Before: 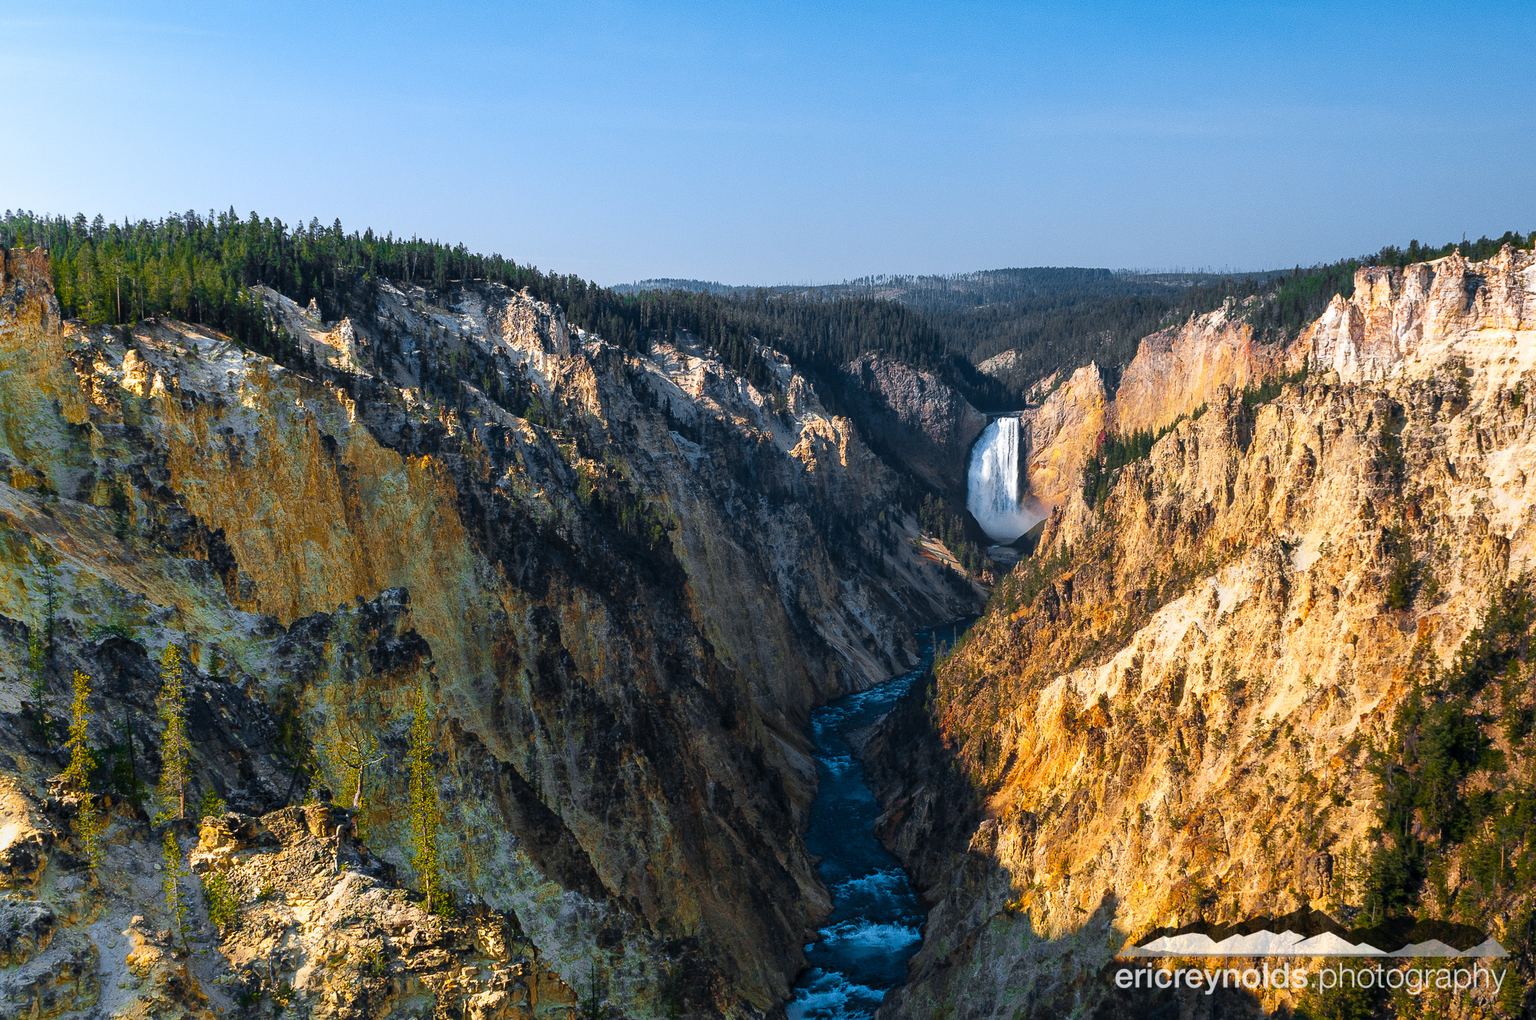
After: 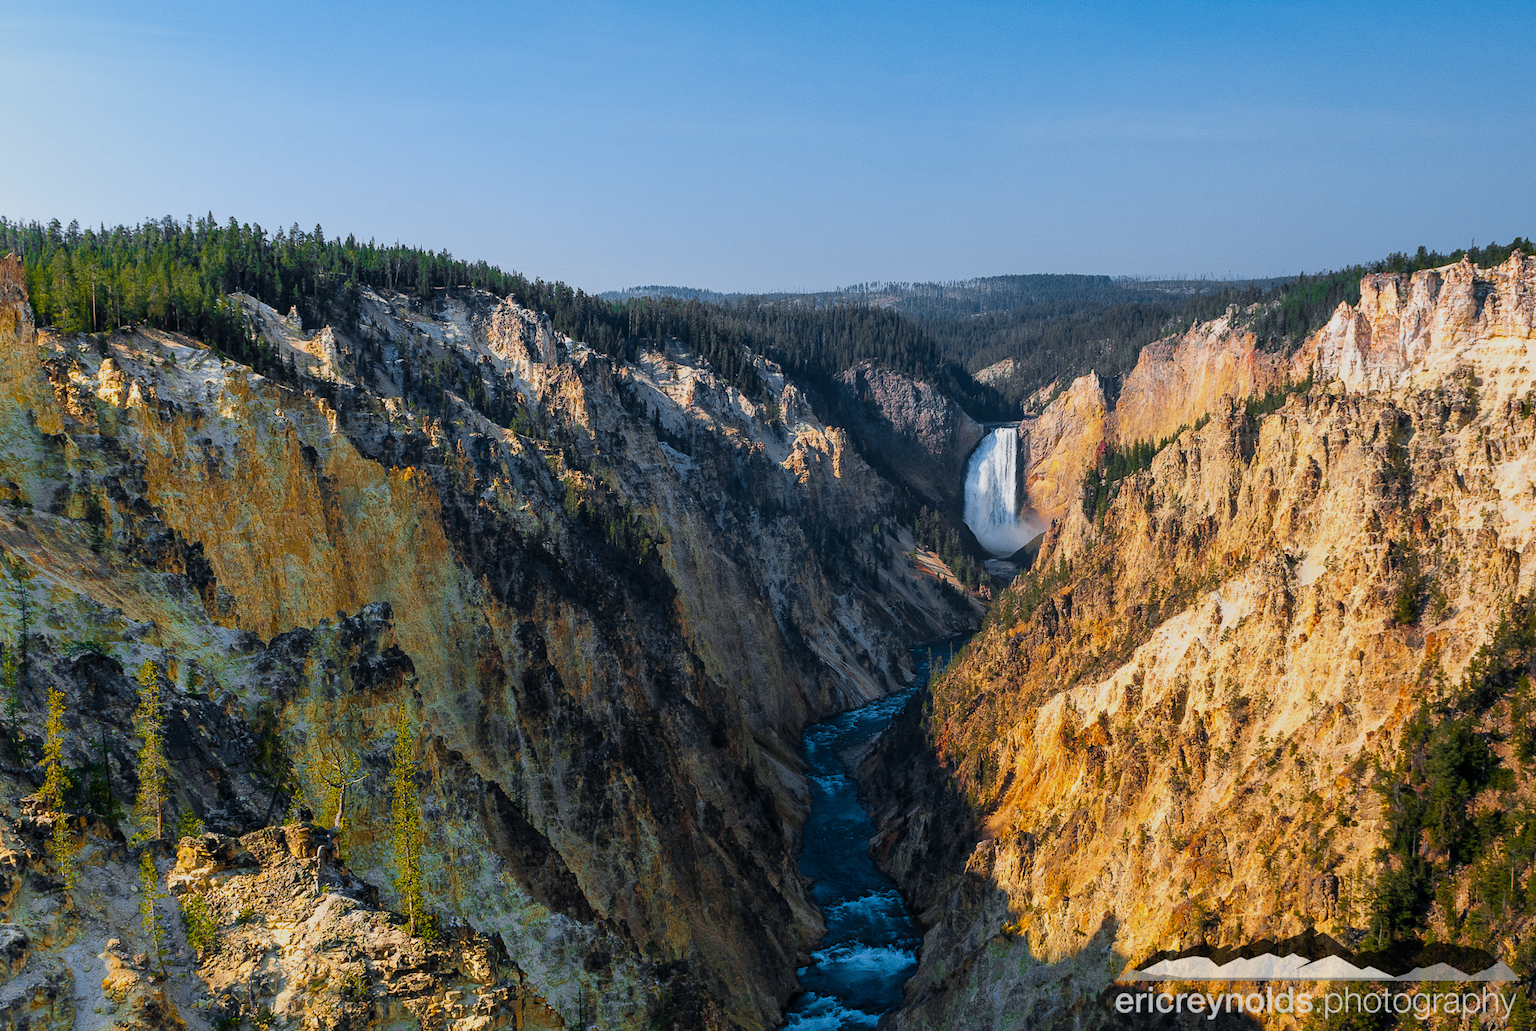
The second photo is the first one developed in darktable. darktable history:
crop and rotate: left 1.774%, right 0.633%, bottom 1.28%
filmic rgb: black relative exposure -15 EV, white relative exposure 3 EV, threshold 6 EV, target black luminance 0%, hardness 9.27, latitude 99%, contrast 0.912, shadows ↔ highlights balance 0.505%, add noise in highlights 0, color science v3 (2019), use custom middle-gray values true, iterations of high-quality reconstruction 0, contrast in highlights soft, enable highlight reconstruction true
